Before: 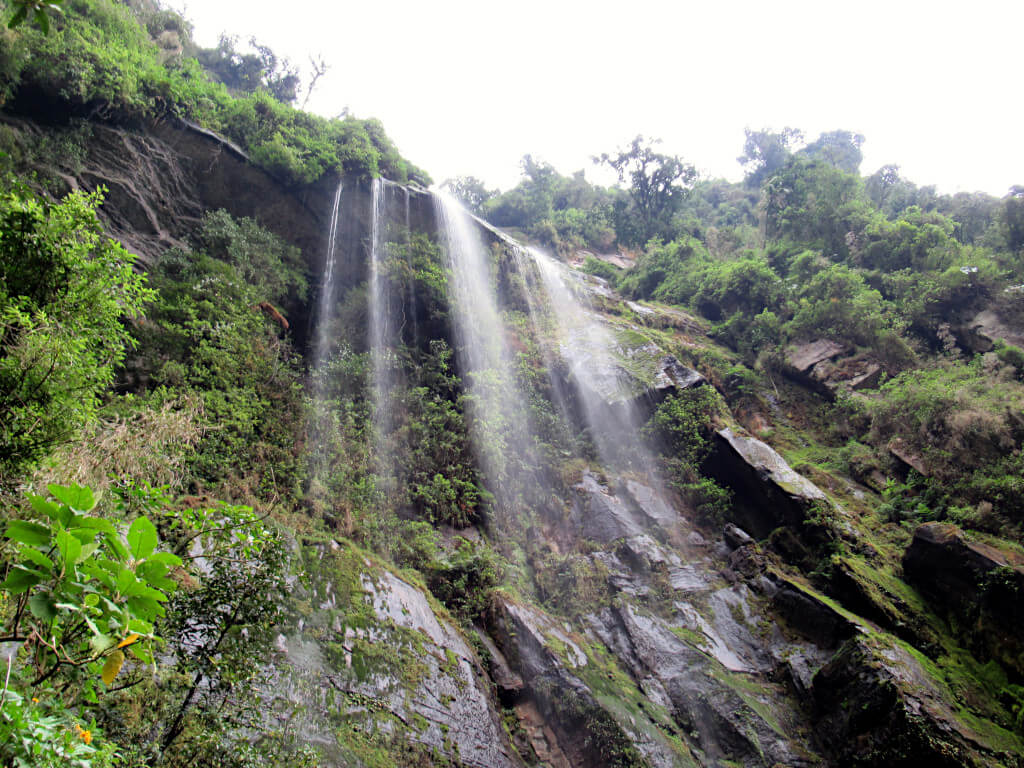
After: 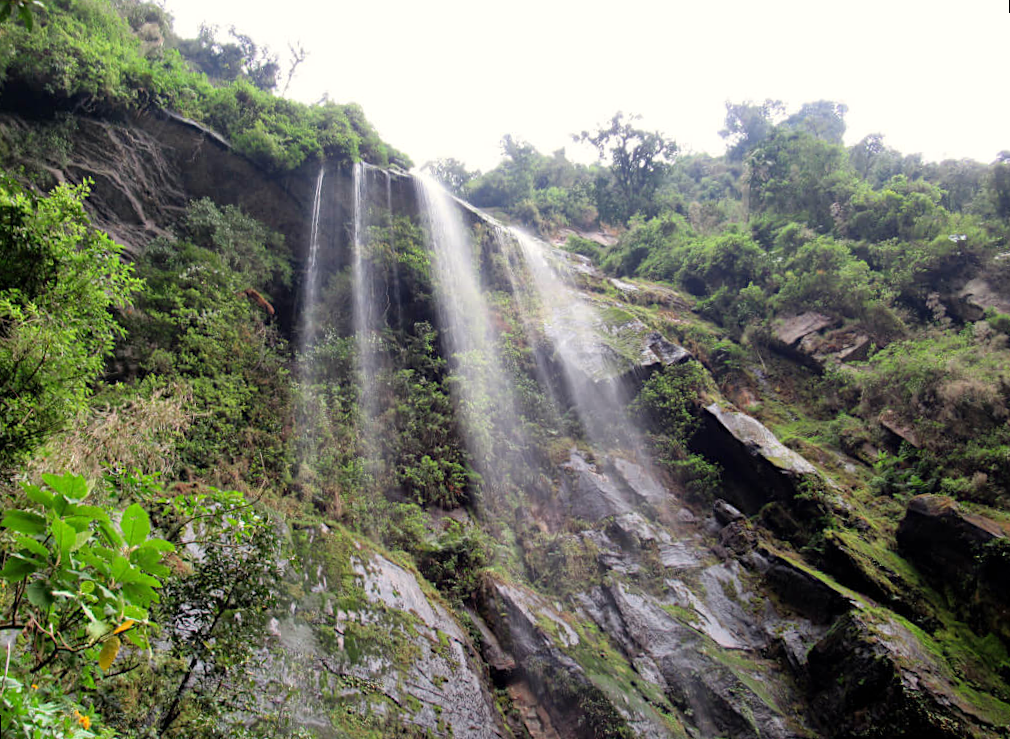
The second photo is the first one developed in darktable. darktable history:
rotate and perspective: rotation -1.32°, lens shift (horizontal) -0.031, crop left 0.015, crop right 0.985, crop top 0.047, crop bottom 0.982
white balance: red 1.009, blue 0.985
